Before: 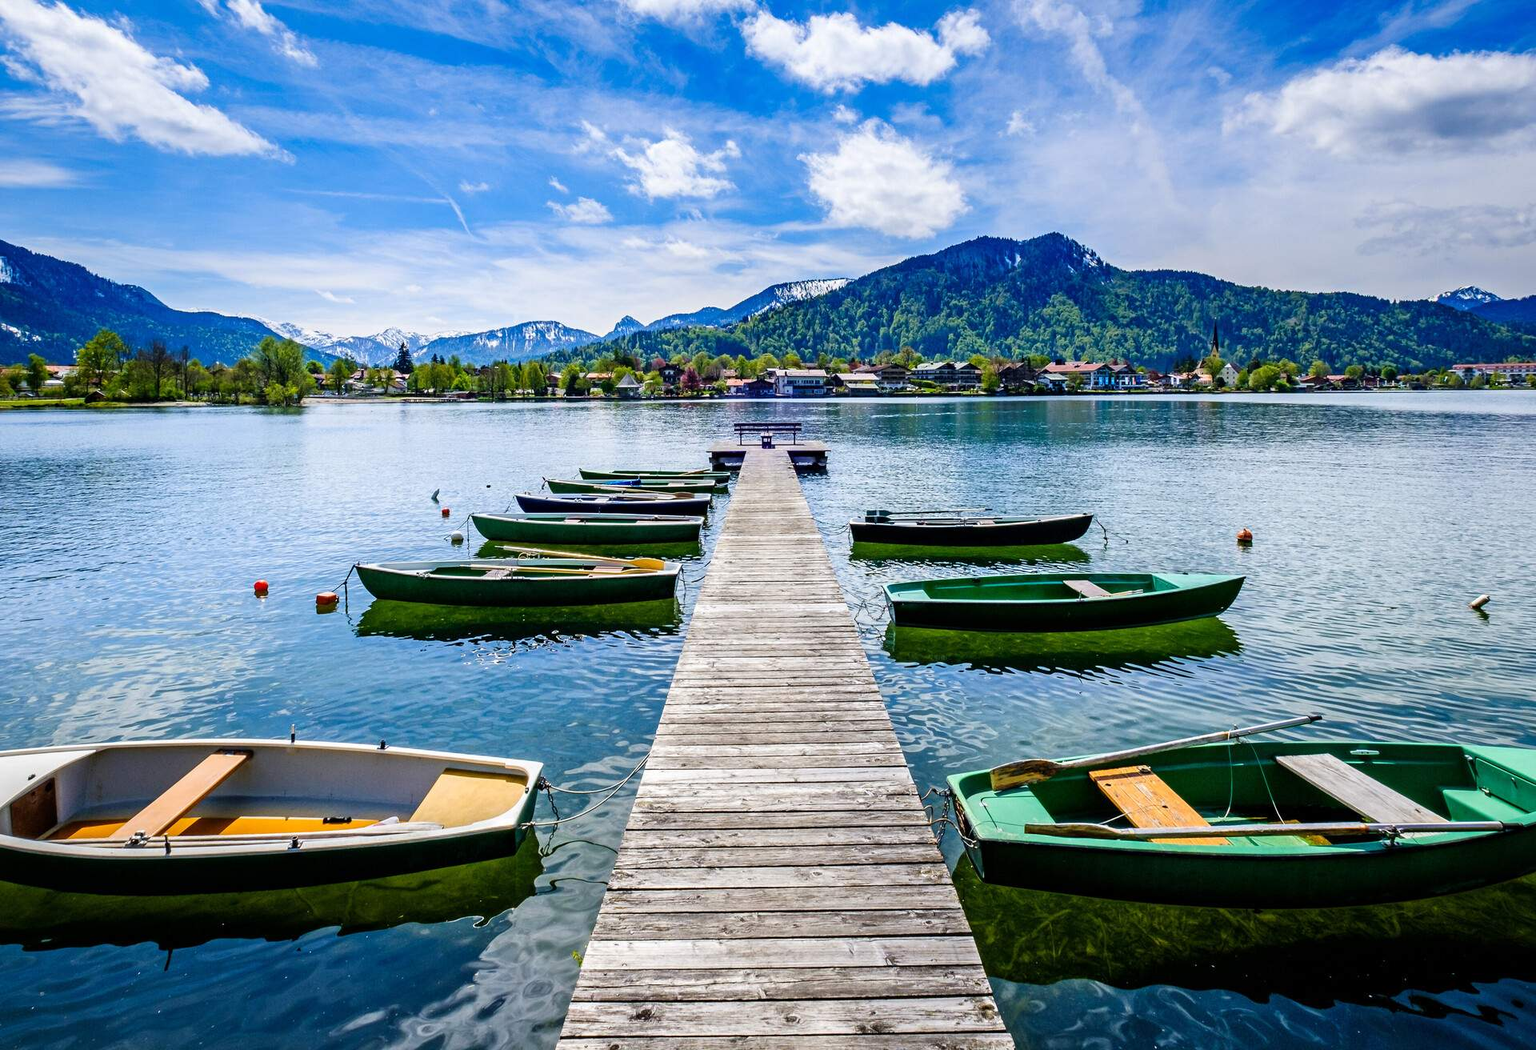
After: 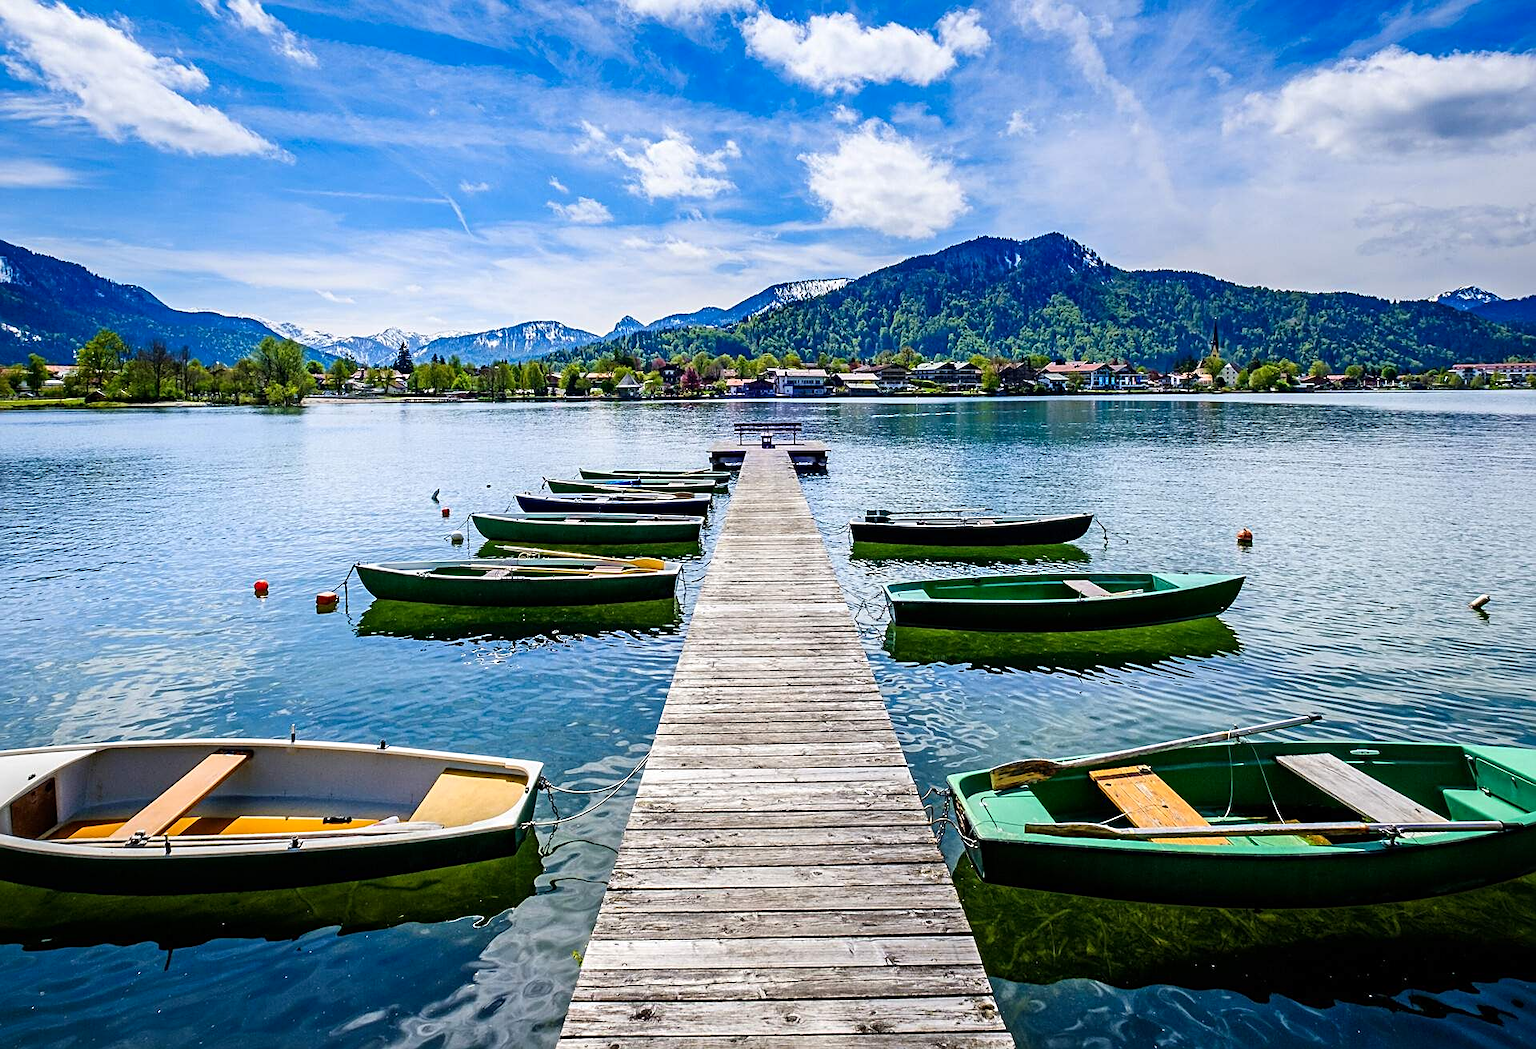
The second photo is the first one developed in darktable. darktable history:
contrast brightness saturation: contrast 0.077, saturation 0.022
sharpen: on, module defaults
